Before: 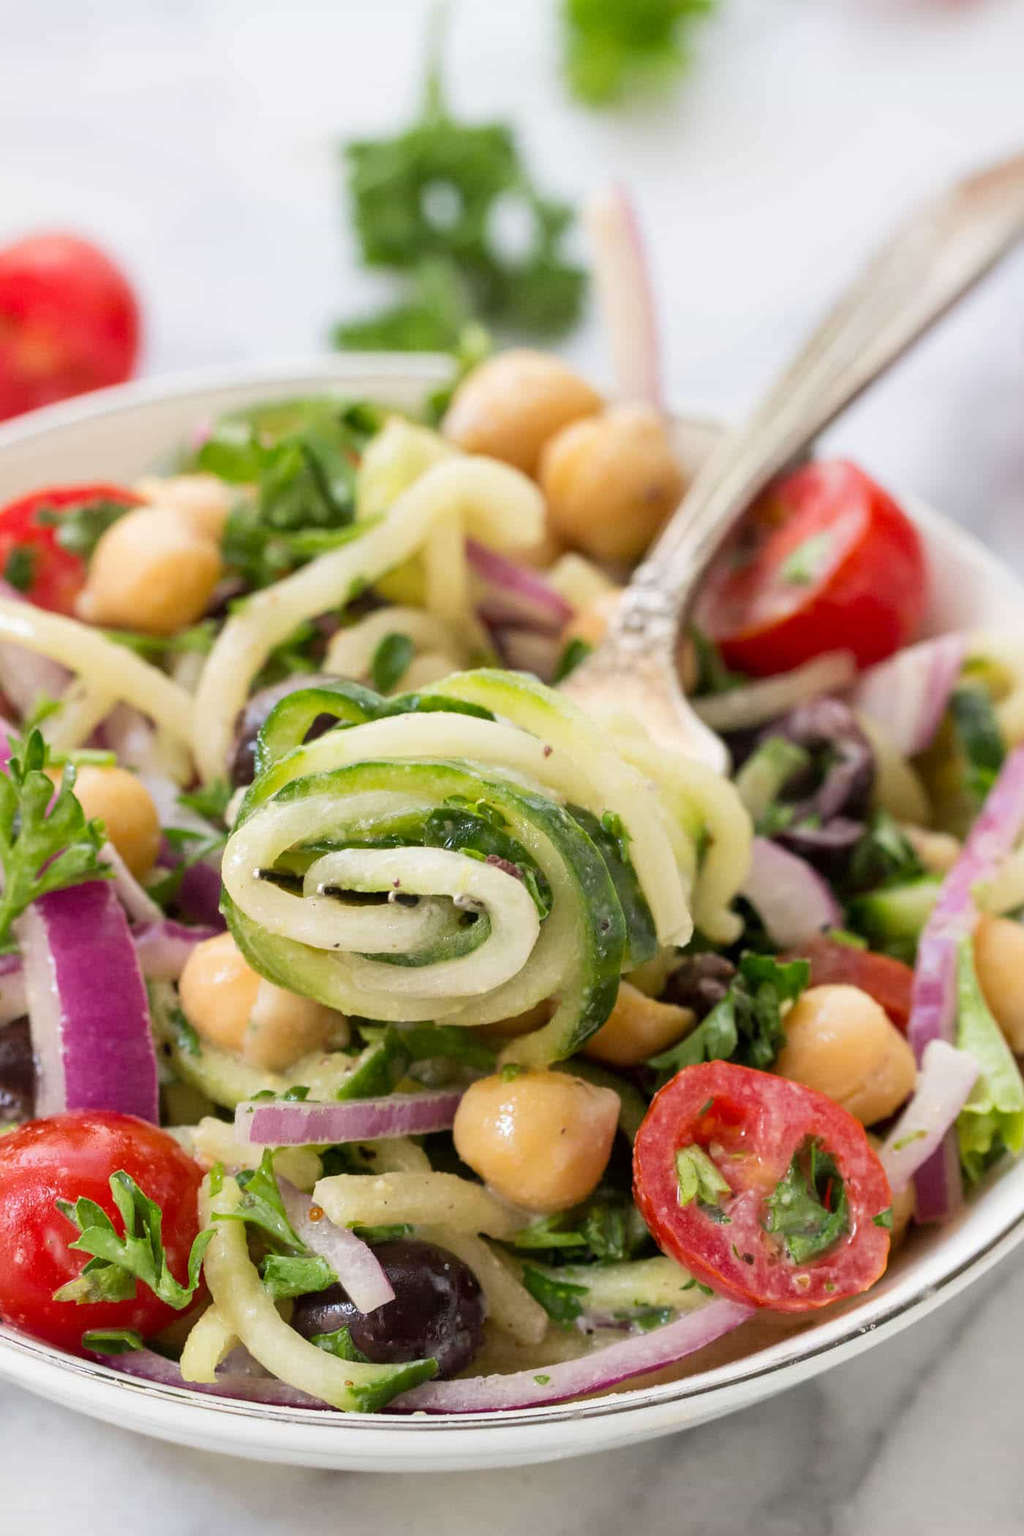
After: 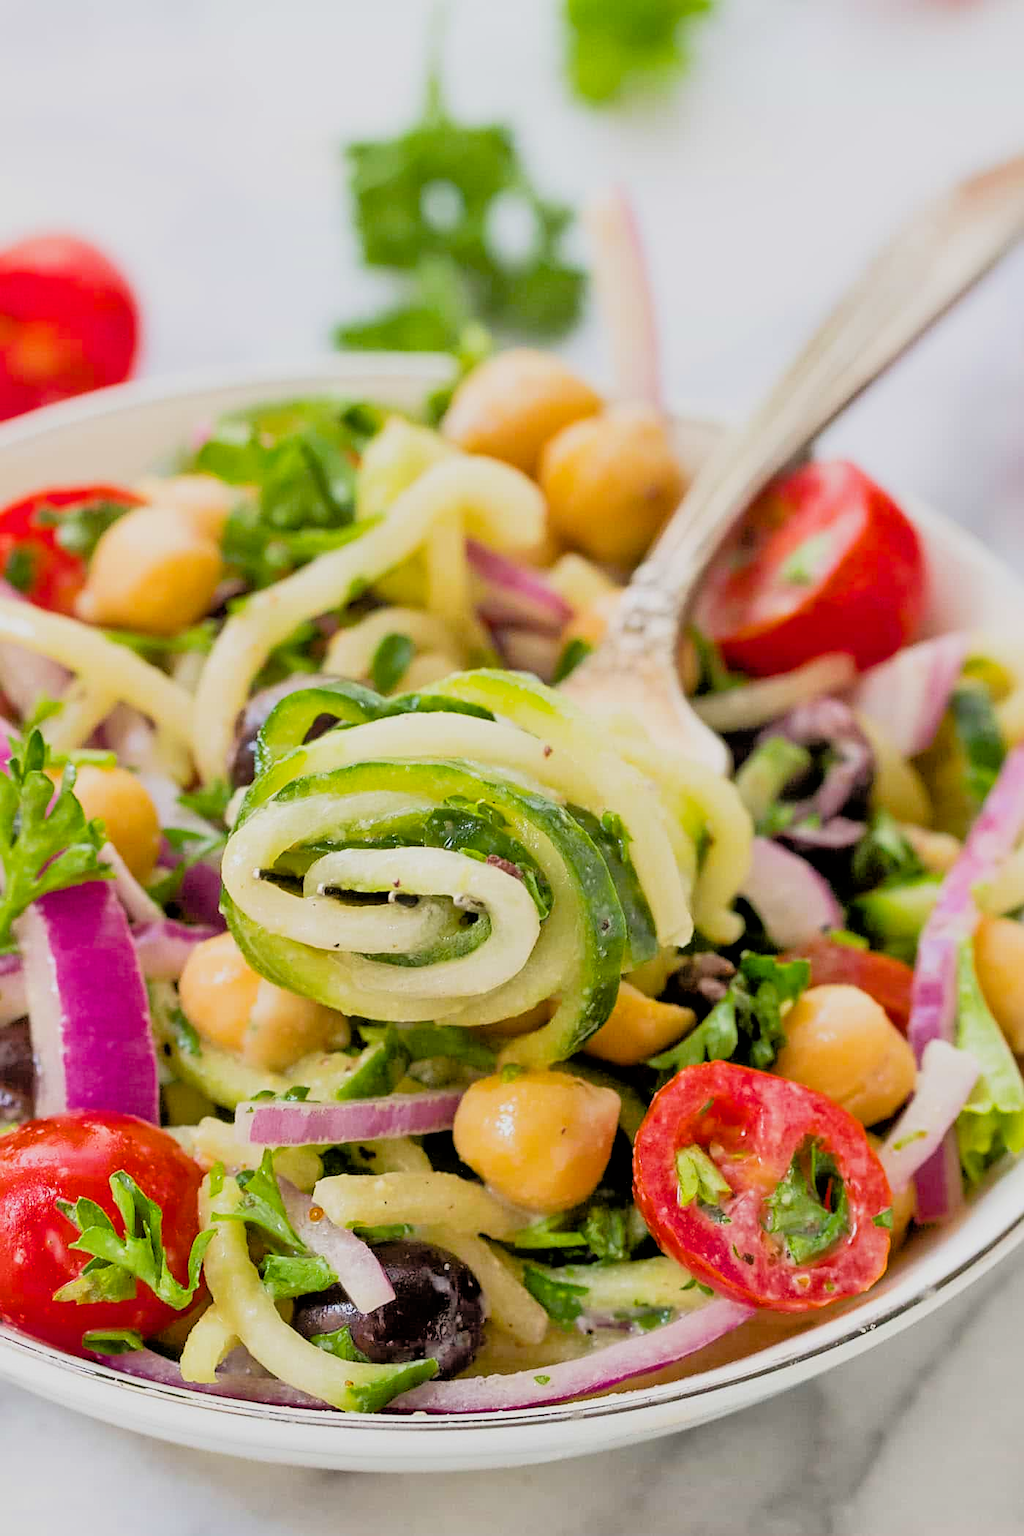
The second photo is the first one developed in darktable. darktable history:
filmic rgb: black relative exposure -7.5 EV, white relative exposure 5 EV, hardness 3.33, contrast 1.297, preserve chrominance max RGB, iterations of high-quality reconstruction 10
tone equalizer: -7 EV 0.144 EV, -6 EV 0.591 EV, -5 EV 1.17 EV, -4 EV 1.31 EV, -3 EV 1.17 EV, -2 EV 0.6 EV, -1 EV 0.16 EV
color balance rgb: perceptual saturation grading › global saturation 25.185%
exposure: compensate highlight preservation false
sharpen: on, module defaults
